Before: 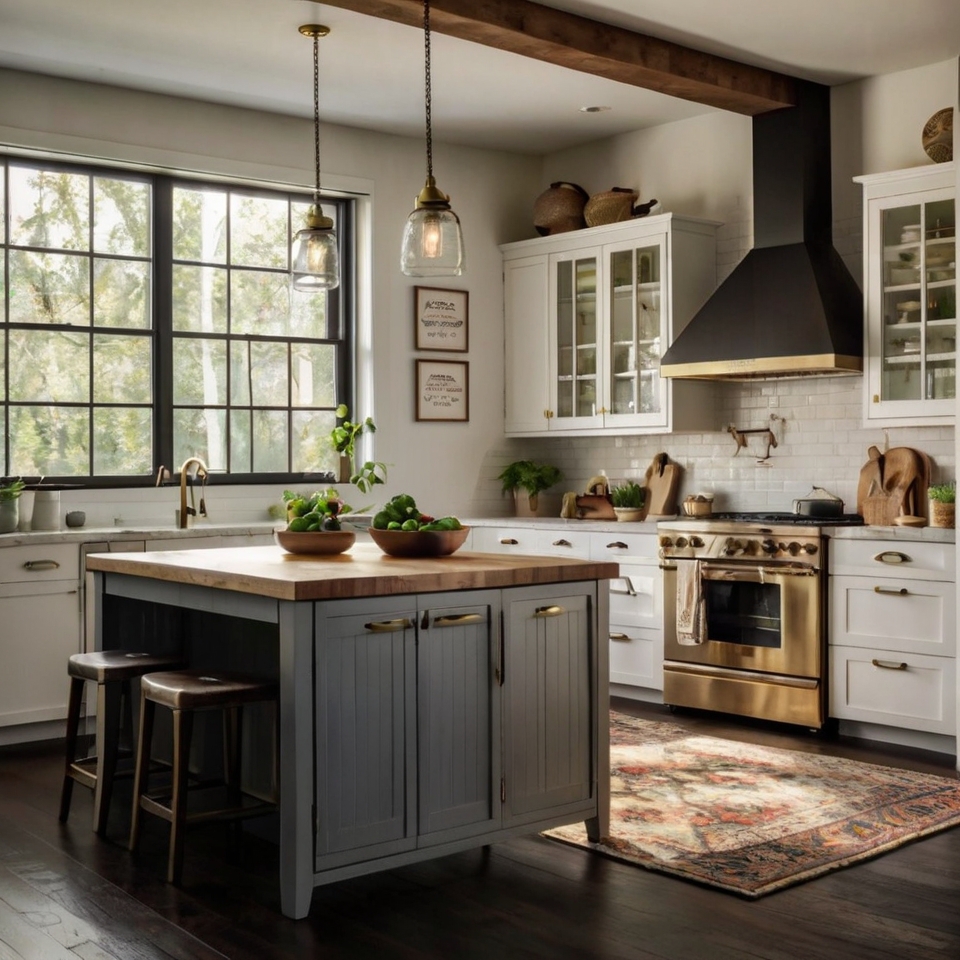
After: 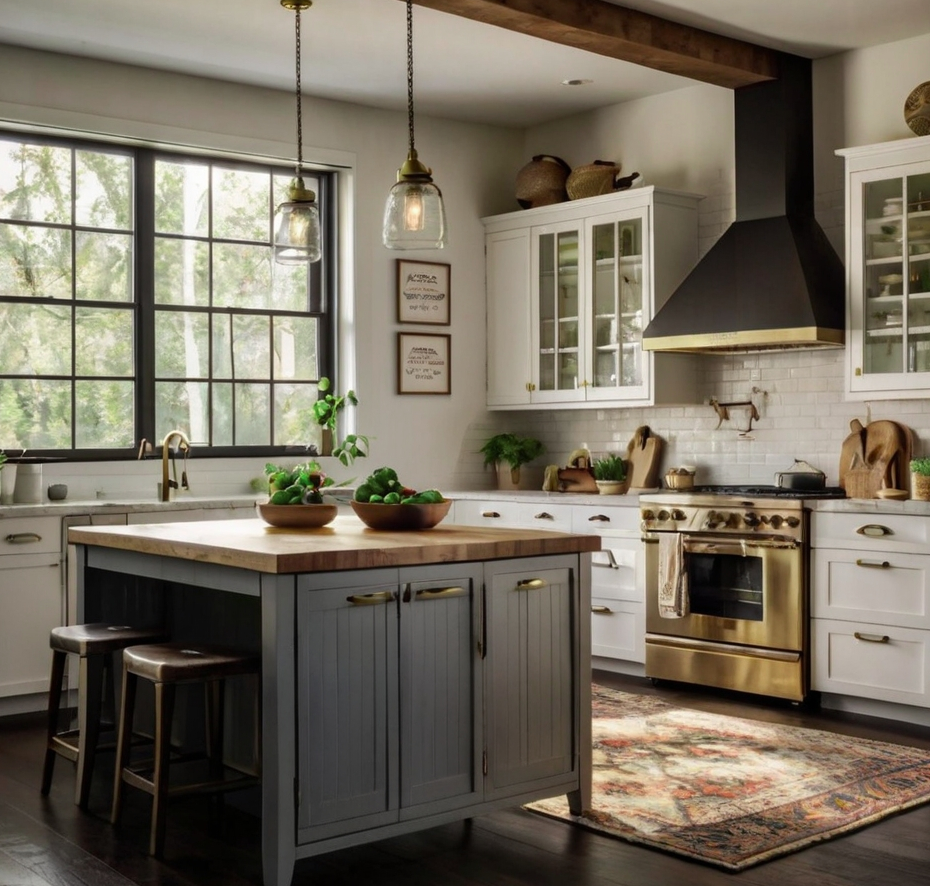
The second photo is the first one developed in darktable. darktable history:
crop: left 1.963%, top 2.852%, right 1.061%, bottom 4.823%
color zones: curves: ch2 [(0, 0.5) (0.143, 0.517) (0.286, 0.571) (0.429, 0.522) (0.571, 0.5) (0.714, 0.5) (0.857, 0.5) (1, 0.5)]
